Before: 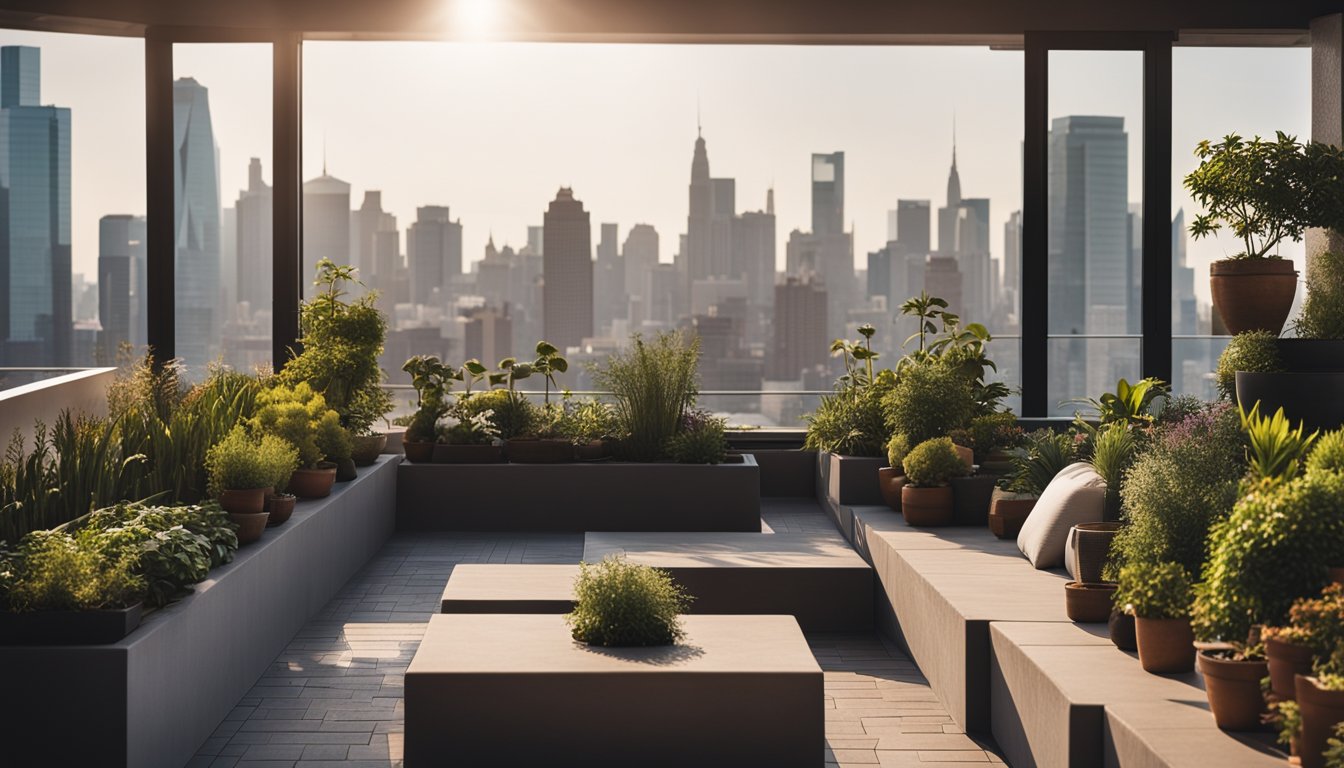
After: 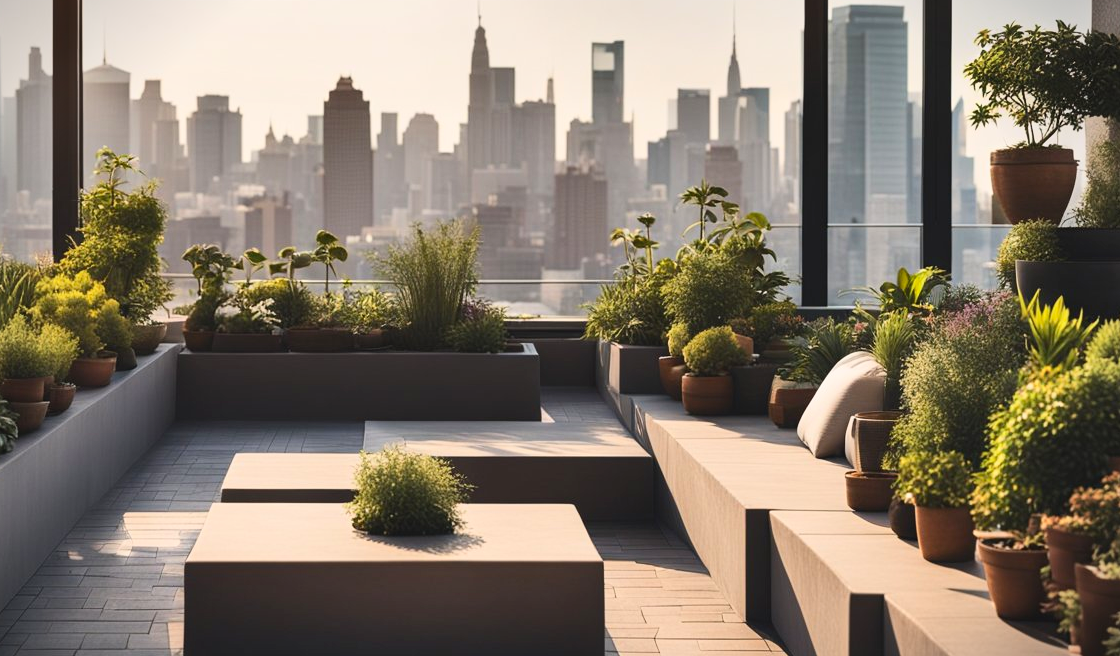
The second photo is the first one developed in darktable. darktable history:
shadows and highlights: soften with gaussian
vignetting: fall-off start 88.7%, fall-off radius 44.3%, width/height ratio 1.165, unbound false
crop: left 16.38%, top 14.518%
contrast brightness saturation: contrast 0.196, brightness 0.164, saturation 0.226
